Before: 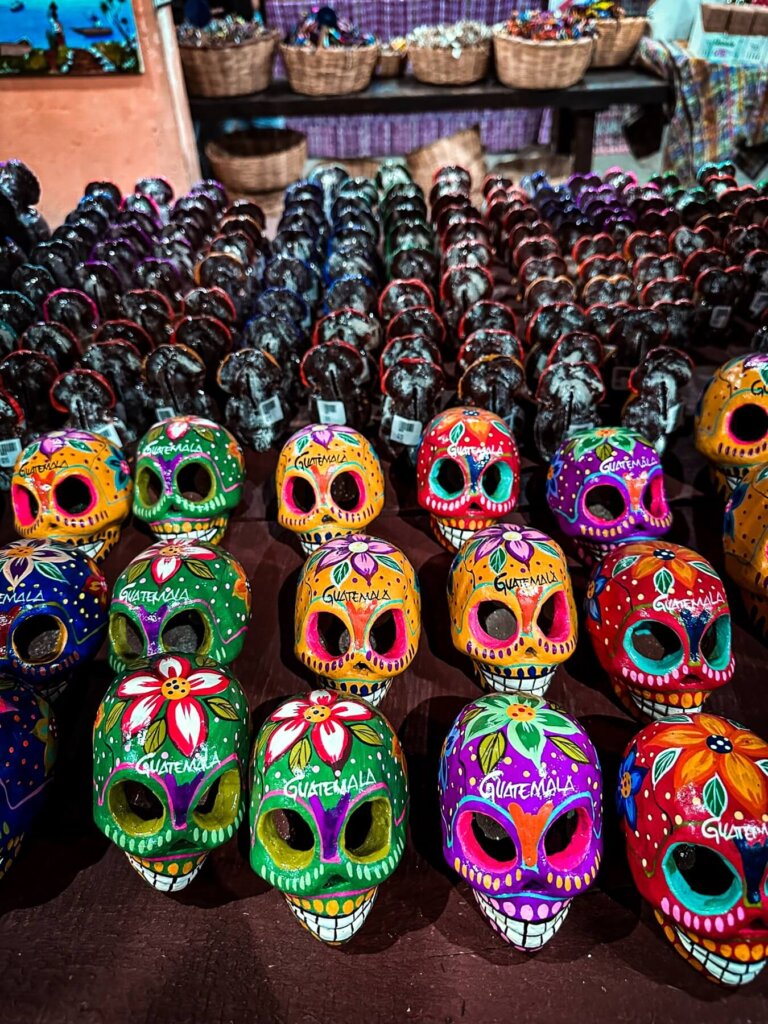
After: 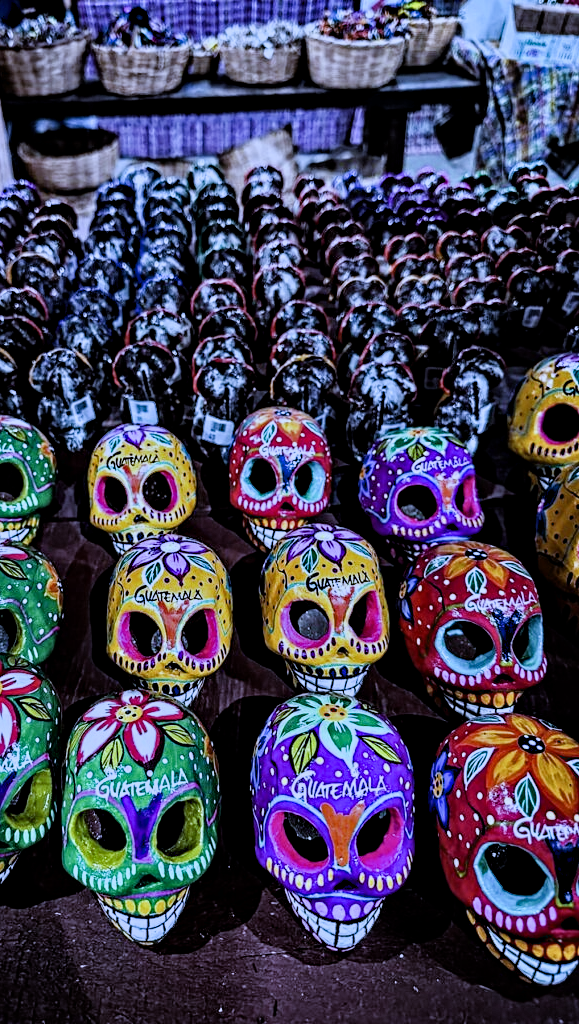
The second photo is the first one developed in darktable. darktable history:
exposure: compensate highlight preservation false
contrast equalizer: octaves 7, y [[0.5, 0.542, 0.583, 0.625, 0.667, 0.708], [0.5 ×6], [0.5 ×6], [0 ×6], [0 ×6]]
shadows and highlights: shadows 0, highlights 40
filmic rgb: black relative exposure -7.65 EV, white relative exposure 4.56 EV, hardness 3.61
white balance: red 0.766, blue 1.537
crop and rotate: left 24.6%
